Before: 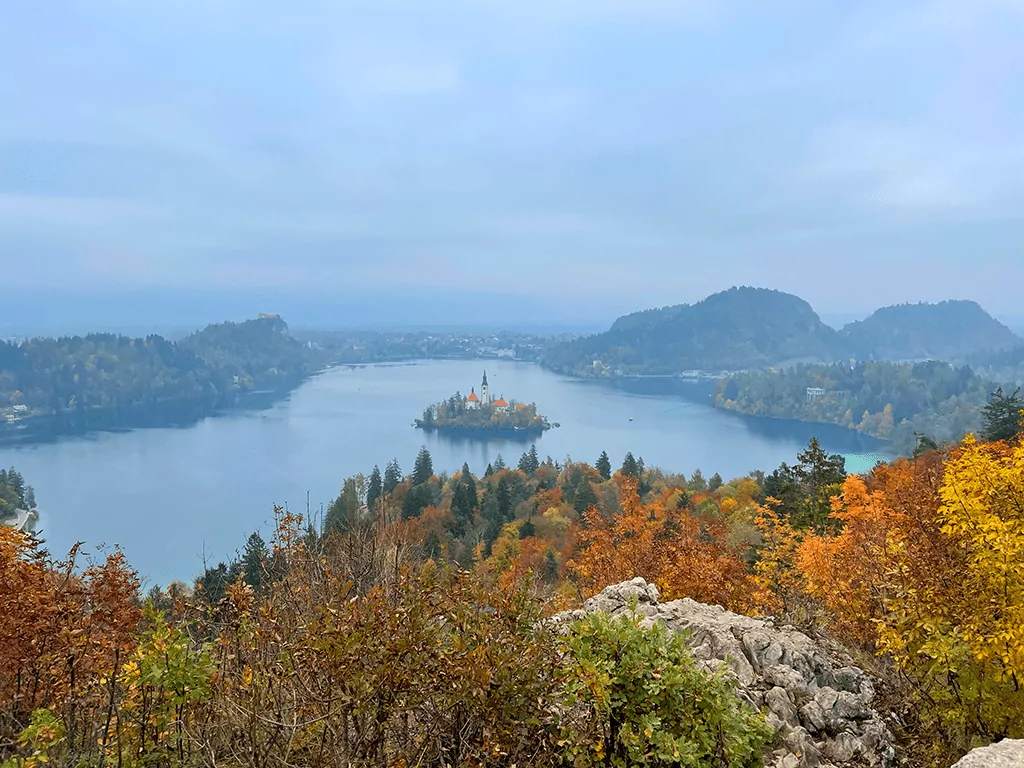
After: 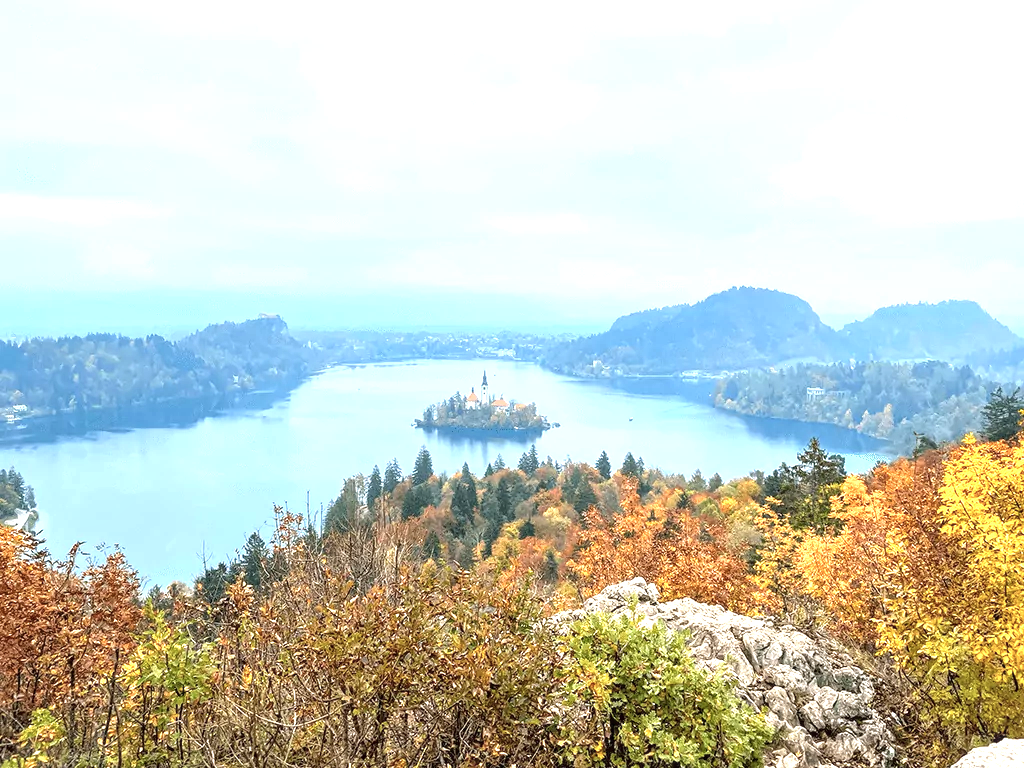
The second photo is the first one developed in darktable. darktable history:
local contrast: on, module defaults
exposure: black level correction 0, exposure 1.199 EV, compensate exposure bias true, compensate highlight preservation false
color zones: curves: ch0 [(0, 0.558) (0.143, 0.559) (0.286, 0.529) (0.429, 0.505) (0.571, 0.5) (0.714, 0.5) (0.857, 0.5) (1, 0.558)]; ch1 [(0, 0.469) (0.01, 0.469) (0.12, 0.446) (0.248, 0.469) (0.5, 0.5) (0.748, 0.5) (0.99, 0.469) (1, 0.469)]
